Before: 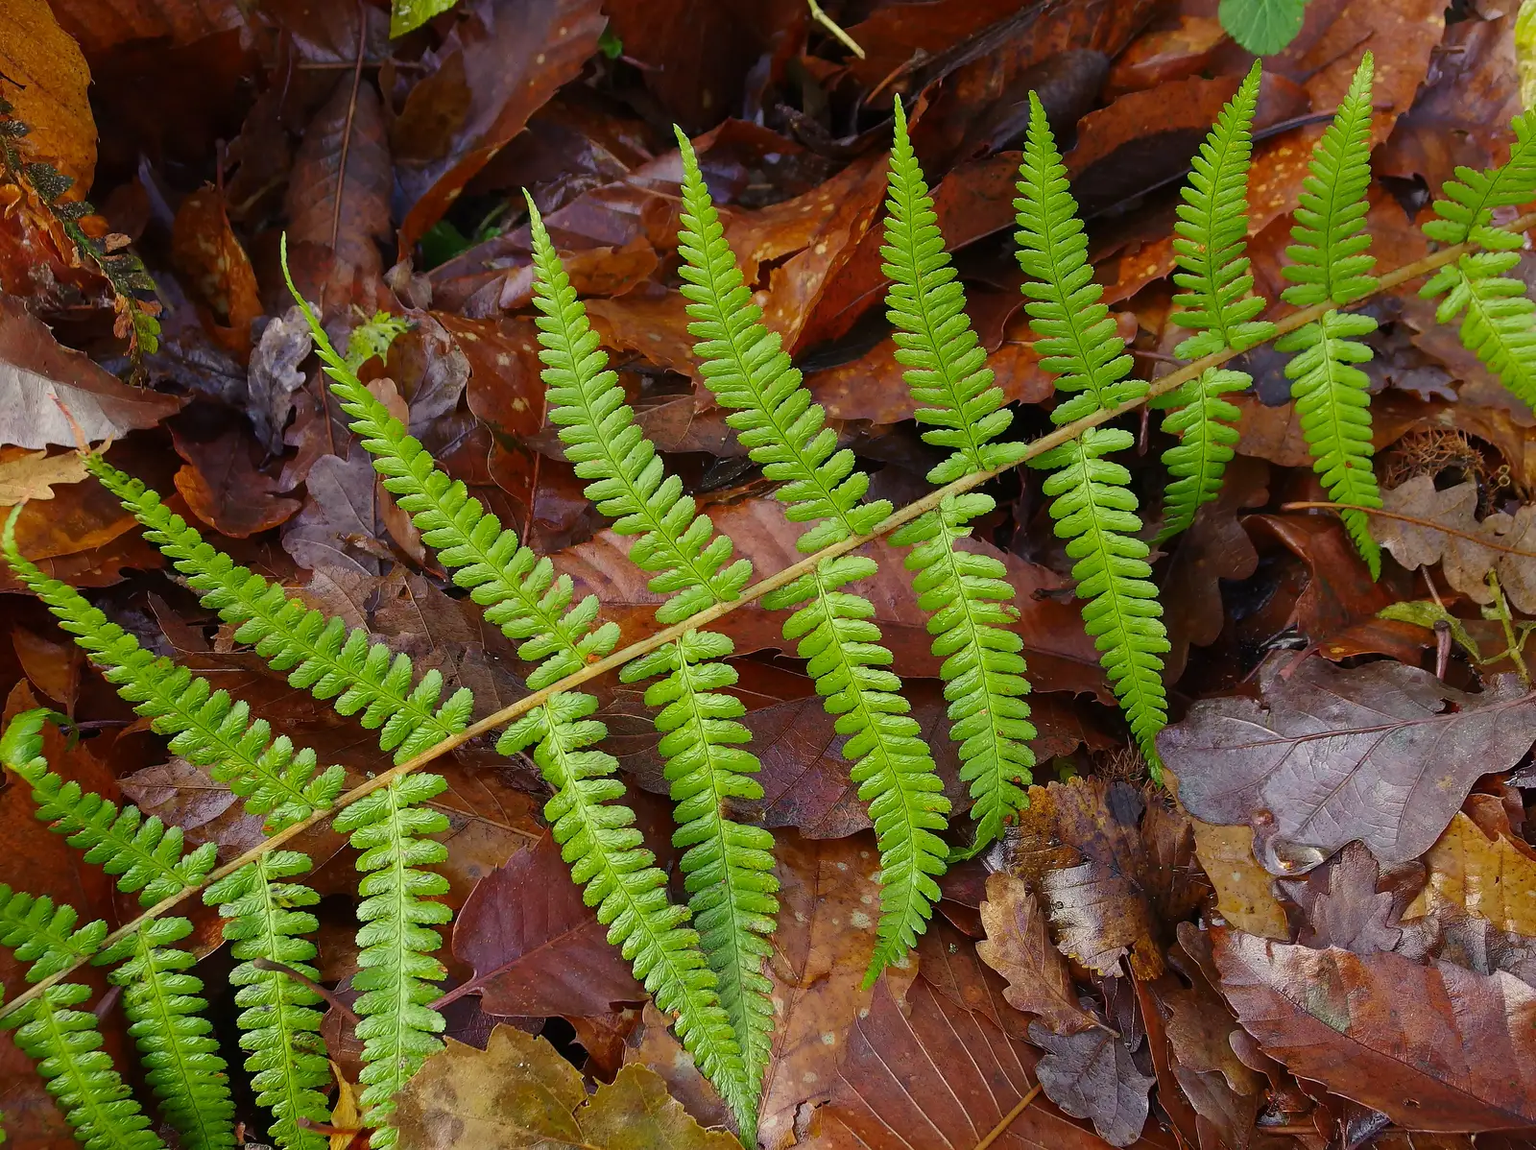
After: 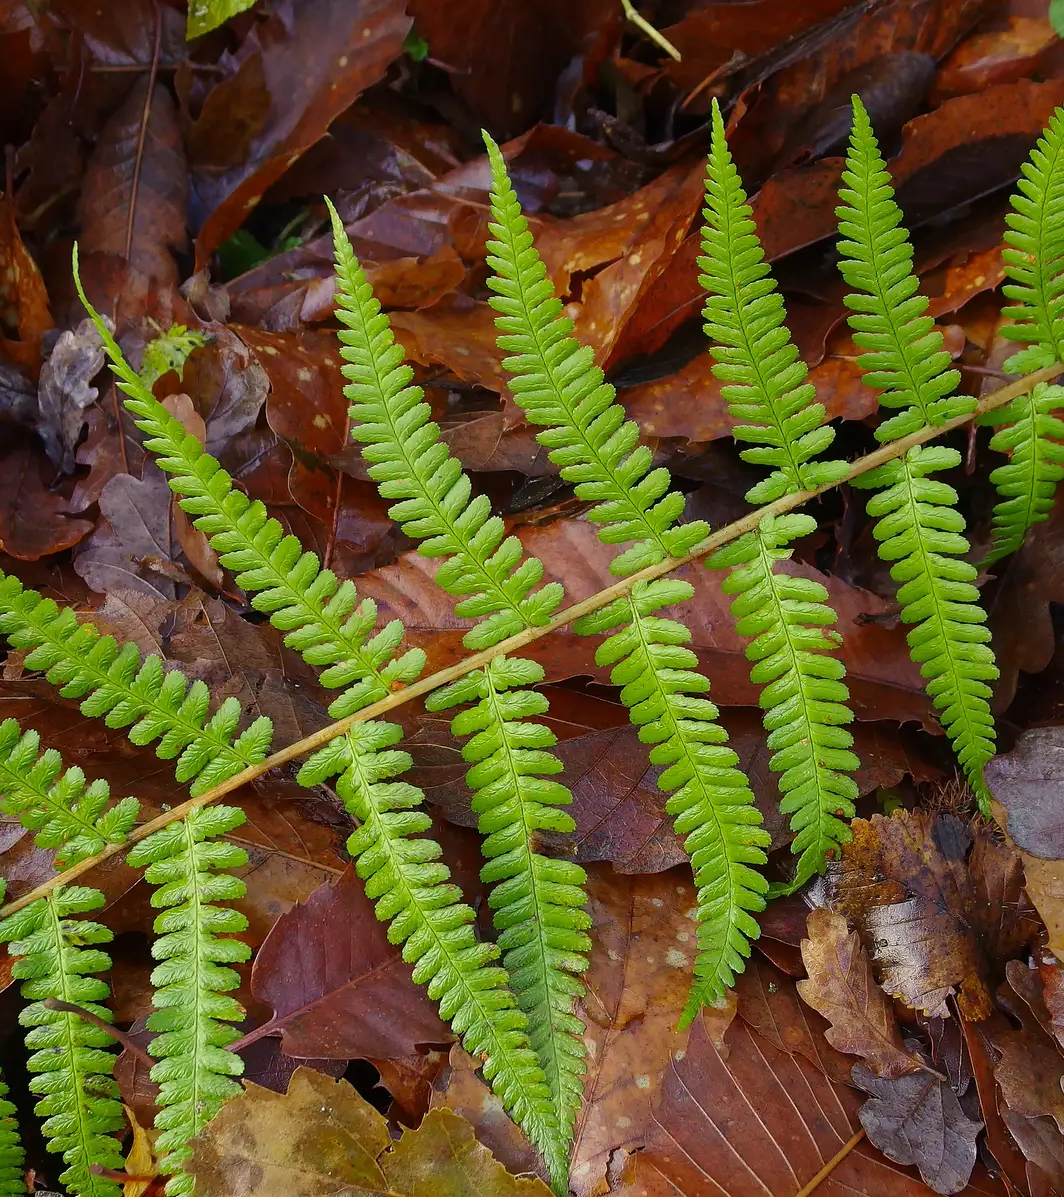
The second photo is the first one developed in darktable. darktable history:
crop and rotate: left 13.773%, right 19.699%
